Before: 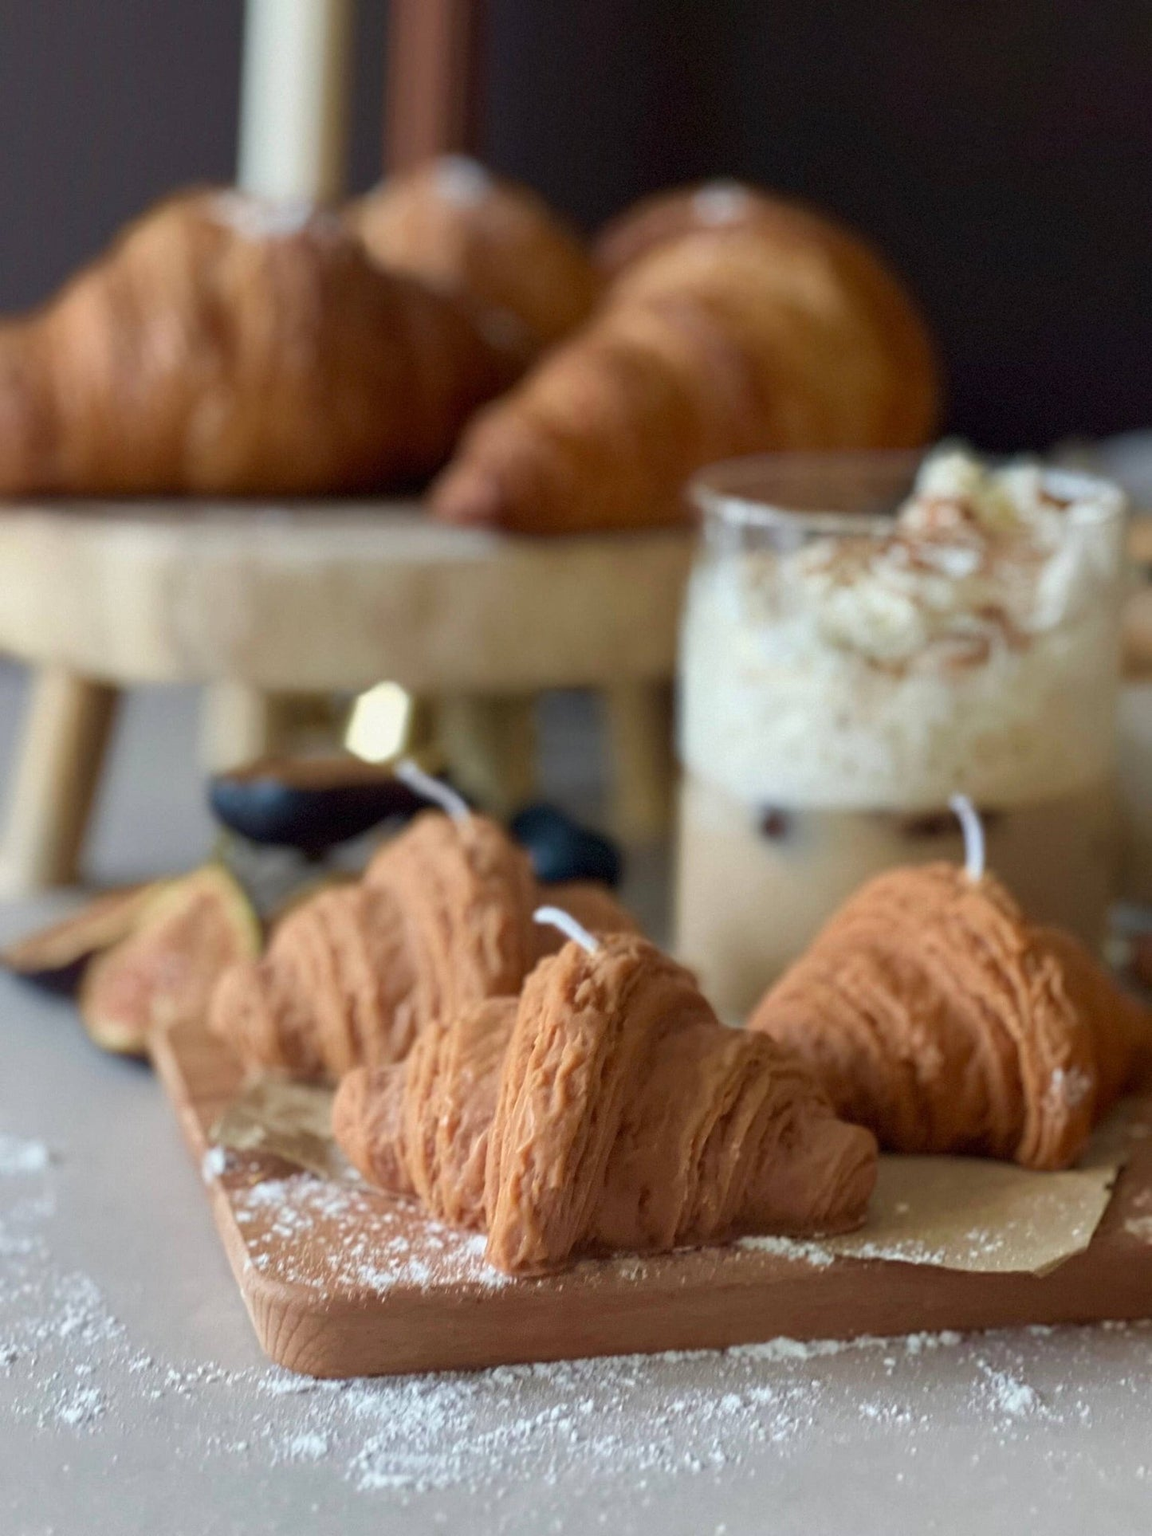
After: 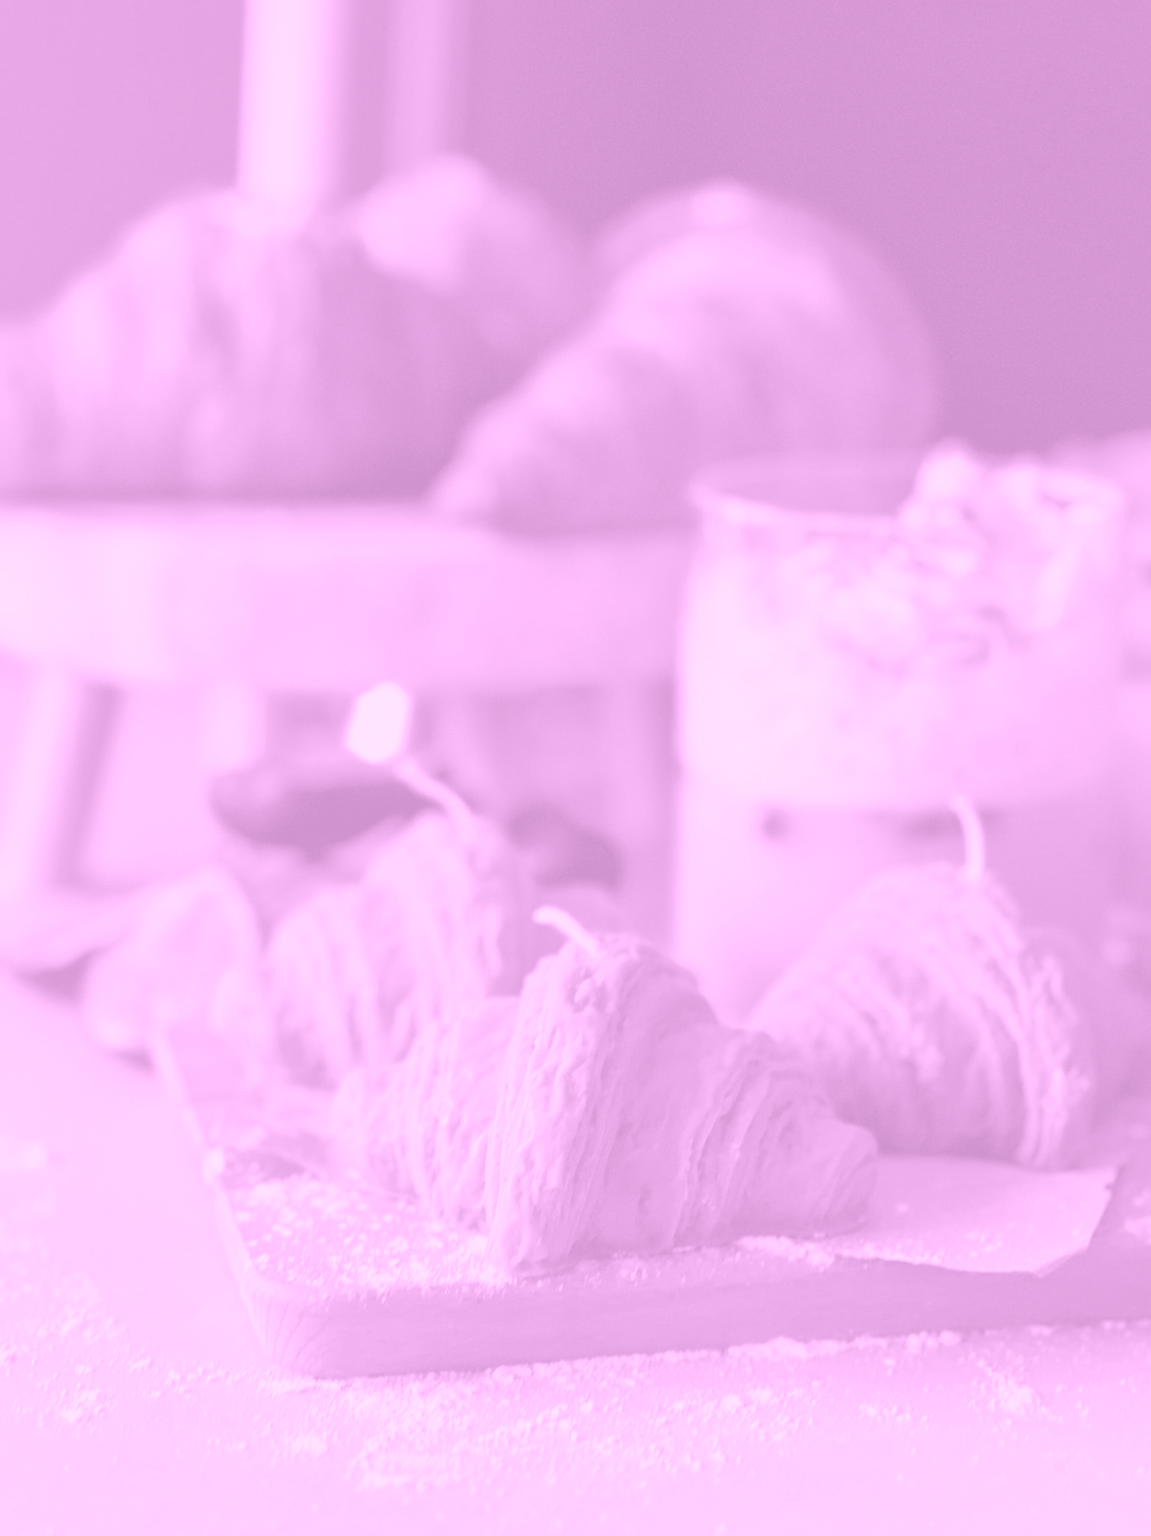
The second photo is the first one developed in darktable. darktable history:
local contrast: mode bilateral grid, contrast 20, coarseness 50, detail 120%, midtone range 0.2
colorize: hue 331.2°, saturation 75%, source mix 30.28%, lightness 70.52%, version 1
